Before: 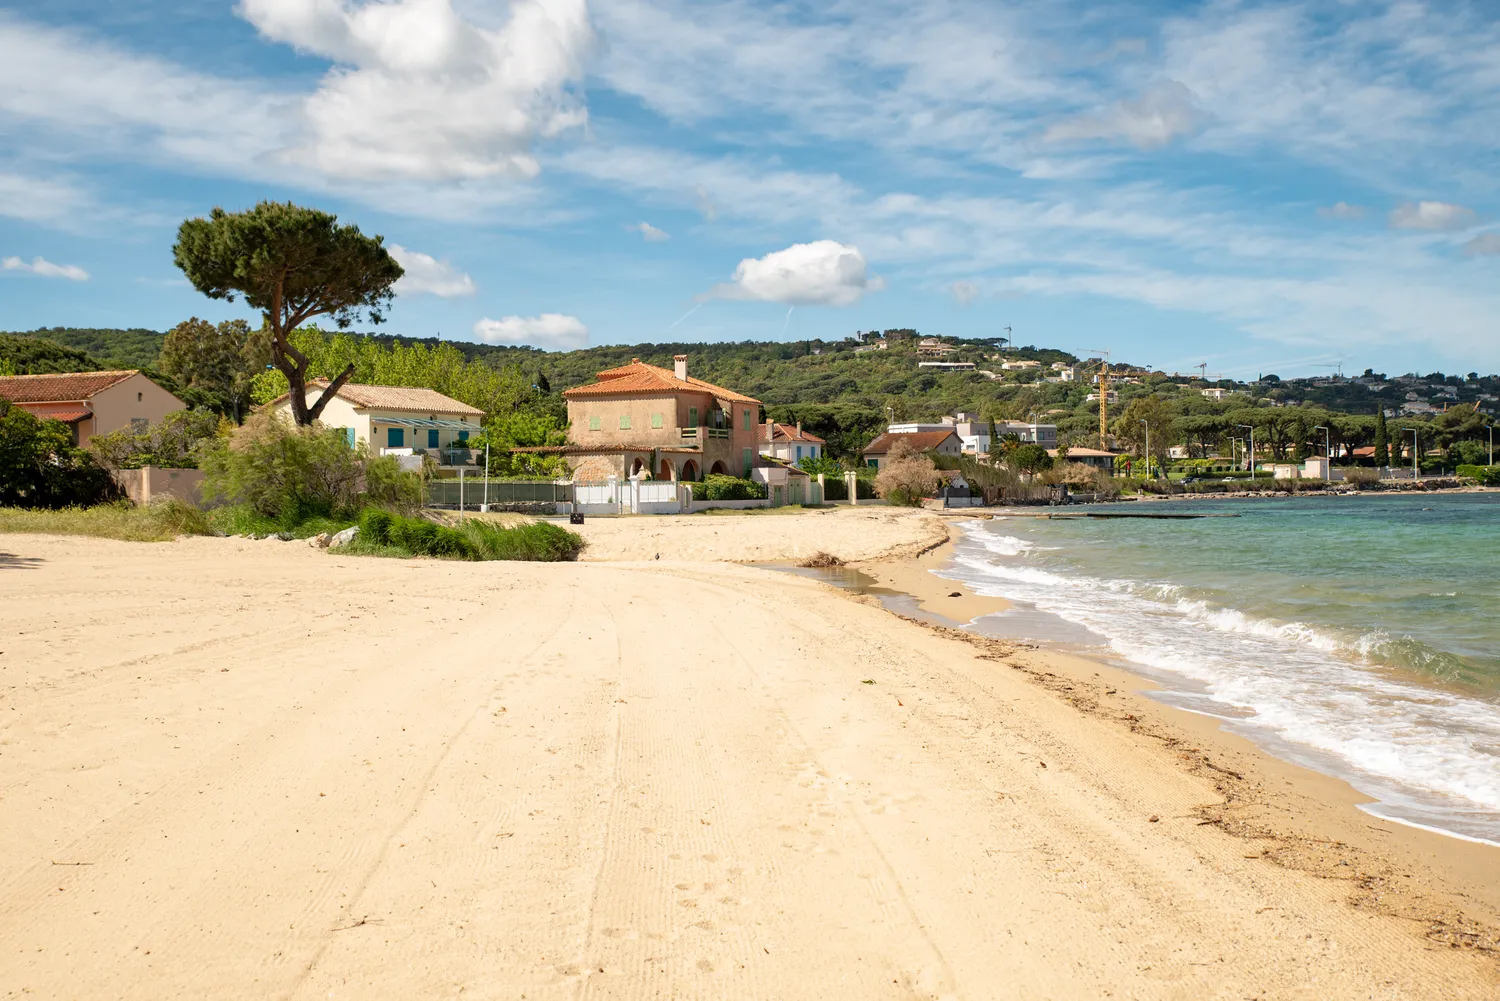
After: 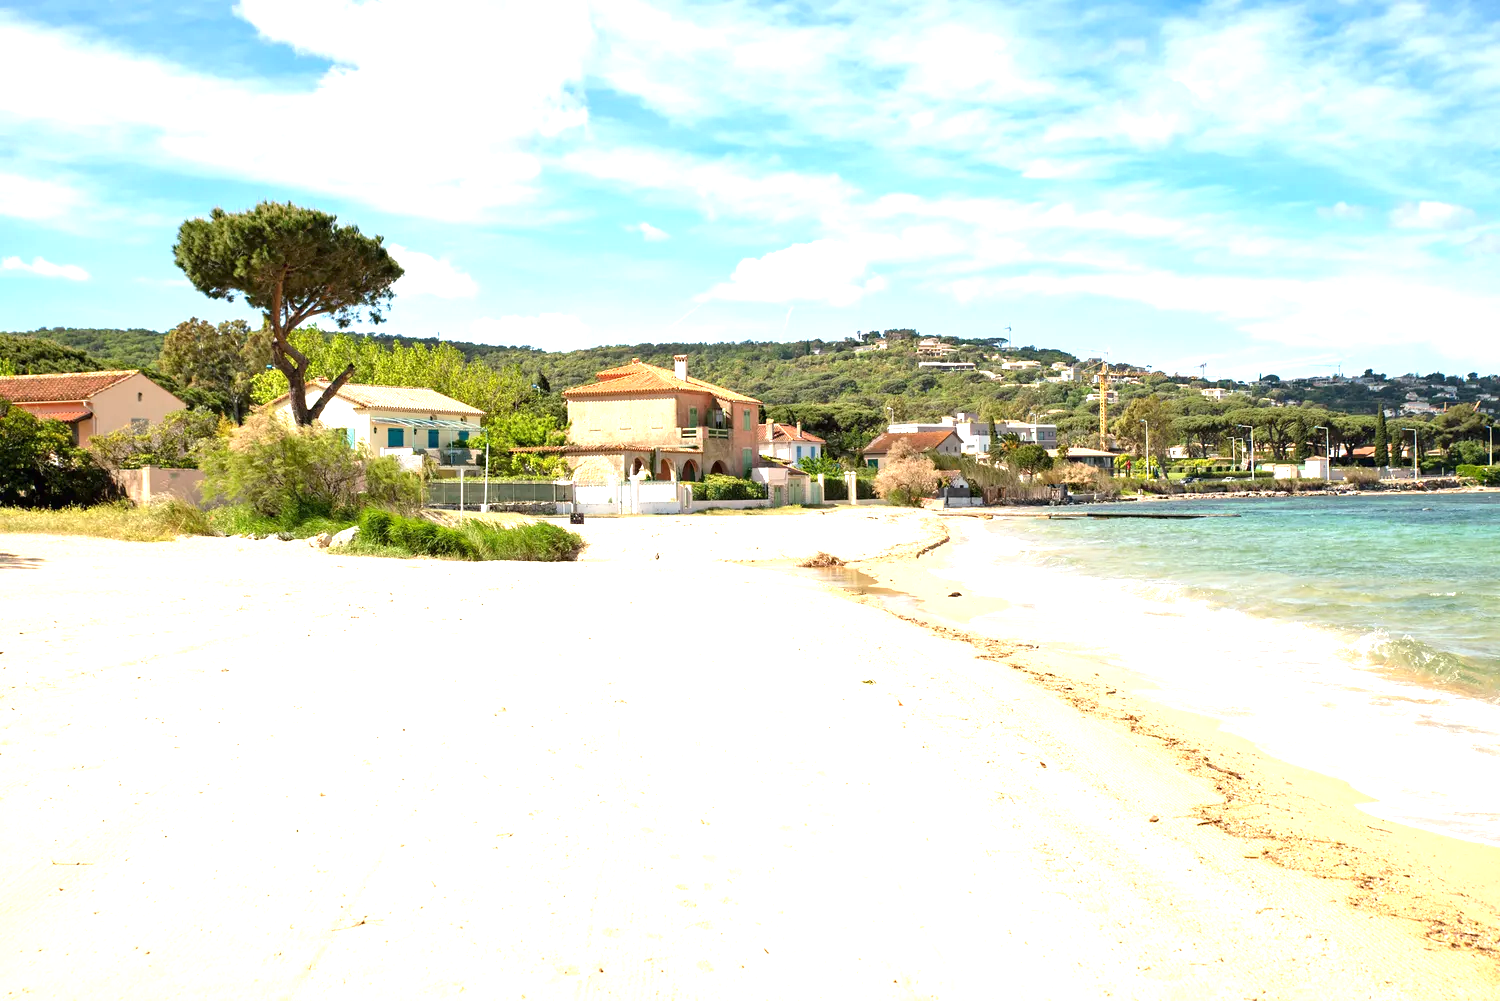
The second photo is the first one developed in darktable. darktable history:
exposure: black level correction 0, exposure 1.2 EV, compensate exposure bias true, compensate highlight preservation false
rotate and perspective: automatic cropping original format, crop left 0, crop top 0
